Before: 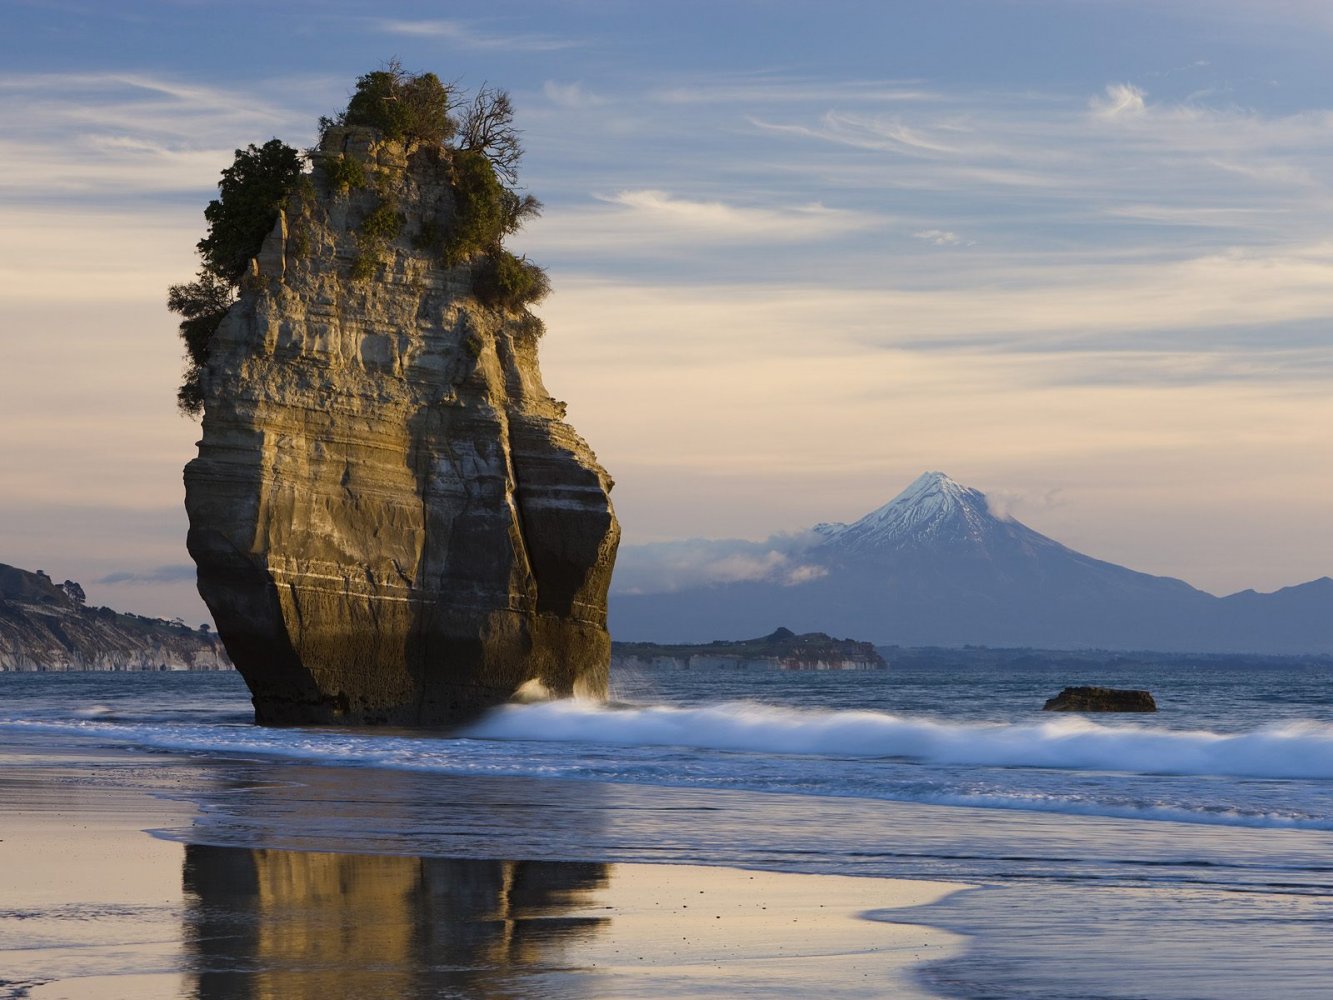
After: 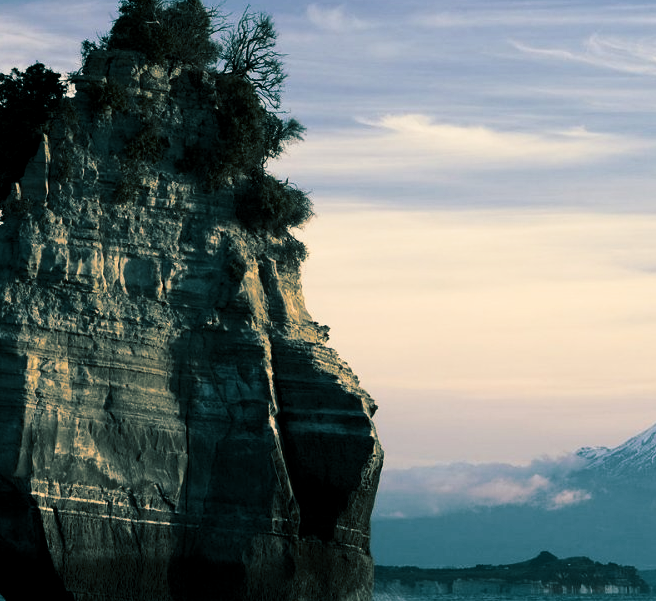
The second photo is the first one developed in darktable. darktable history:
crop: left 17.835%, top 7.675%, right 32.881%, bottom 32.213%
contrast brightness saturation: contrast 0.28
split-toning: shadows › hue 186.43°, highlights › hue 49.29°, compress 30.29%
levels: levels [0.026, 0.507, 0.987]
